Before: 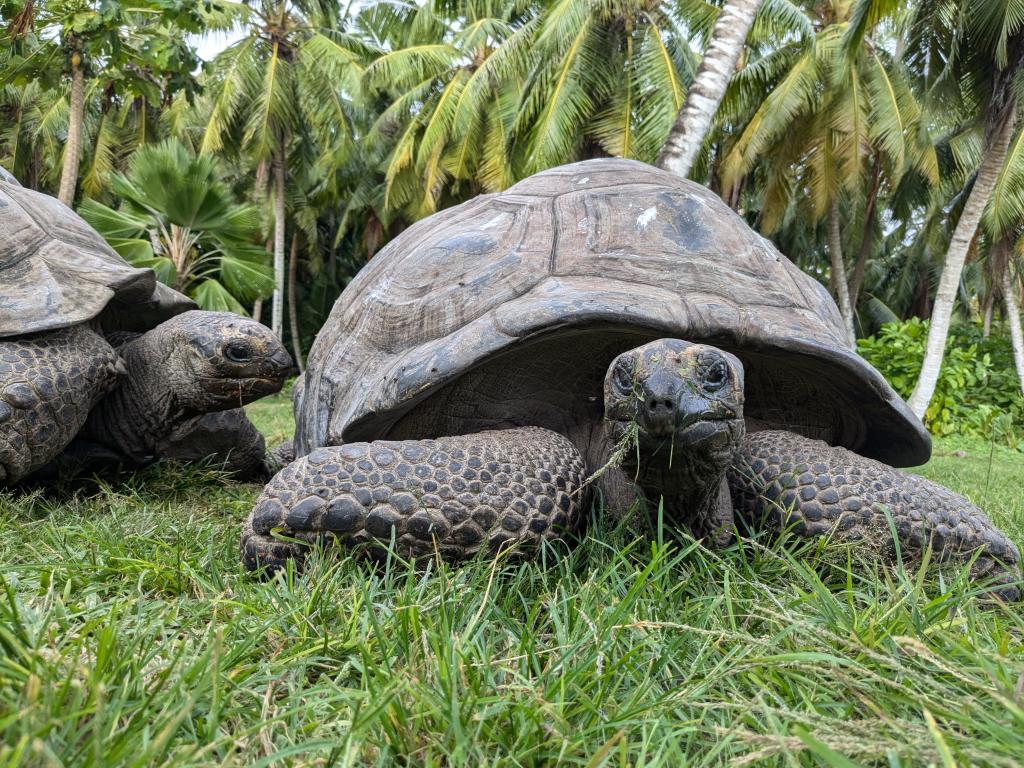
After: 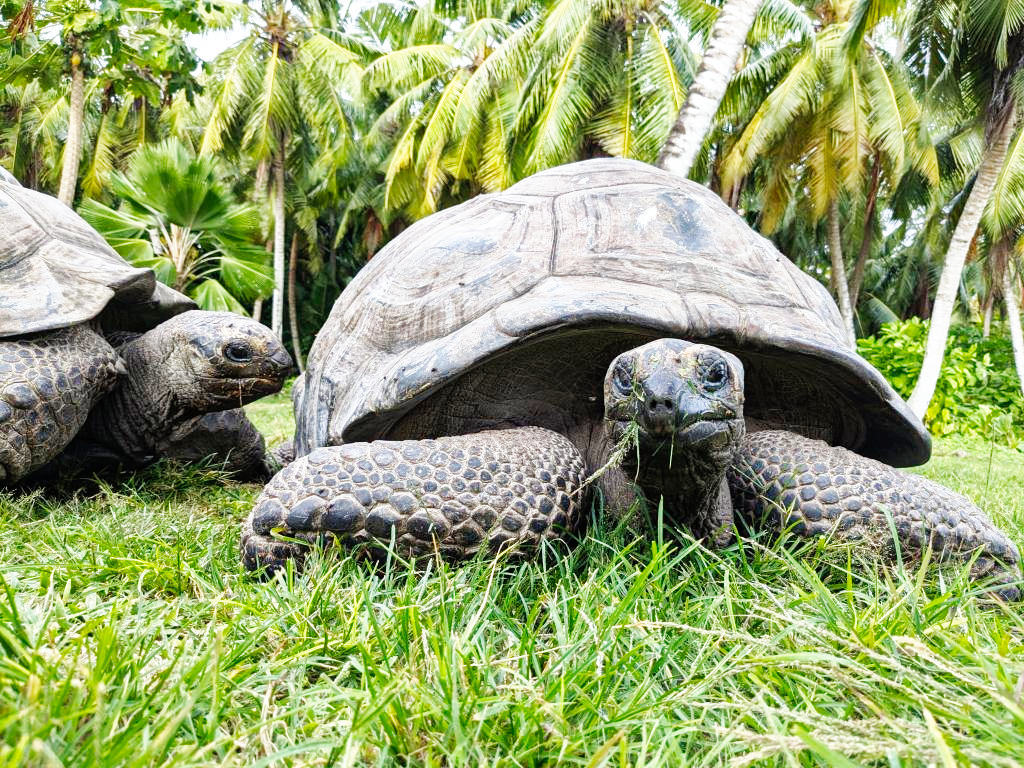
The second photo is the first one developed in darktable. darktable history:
base curve: curves: ch0 [(0, 0) (0.007, 0.004) (0.027, 0.03) (0.046, 0.07) (0.207, 0.54) (0.442, 0.872) (0.673, 0.972) (1, 1)], preserve colors none
shadows and highlights: on, module defaults
